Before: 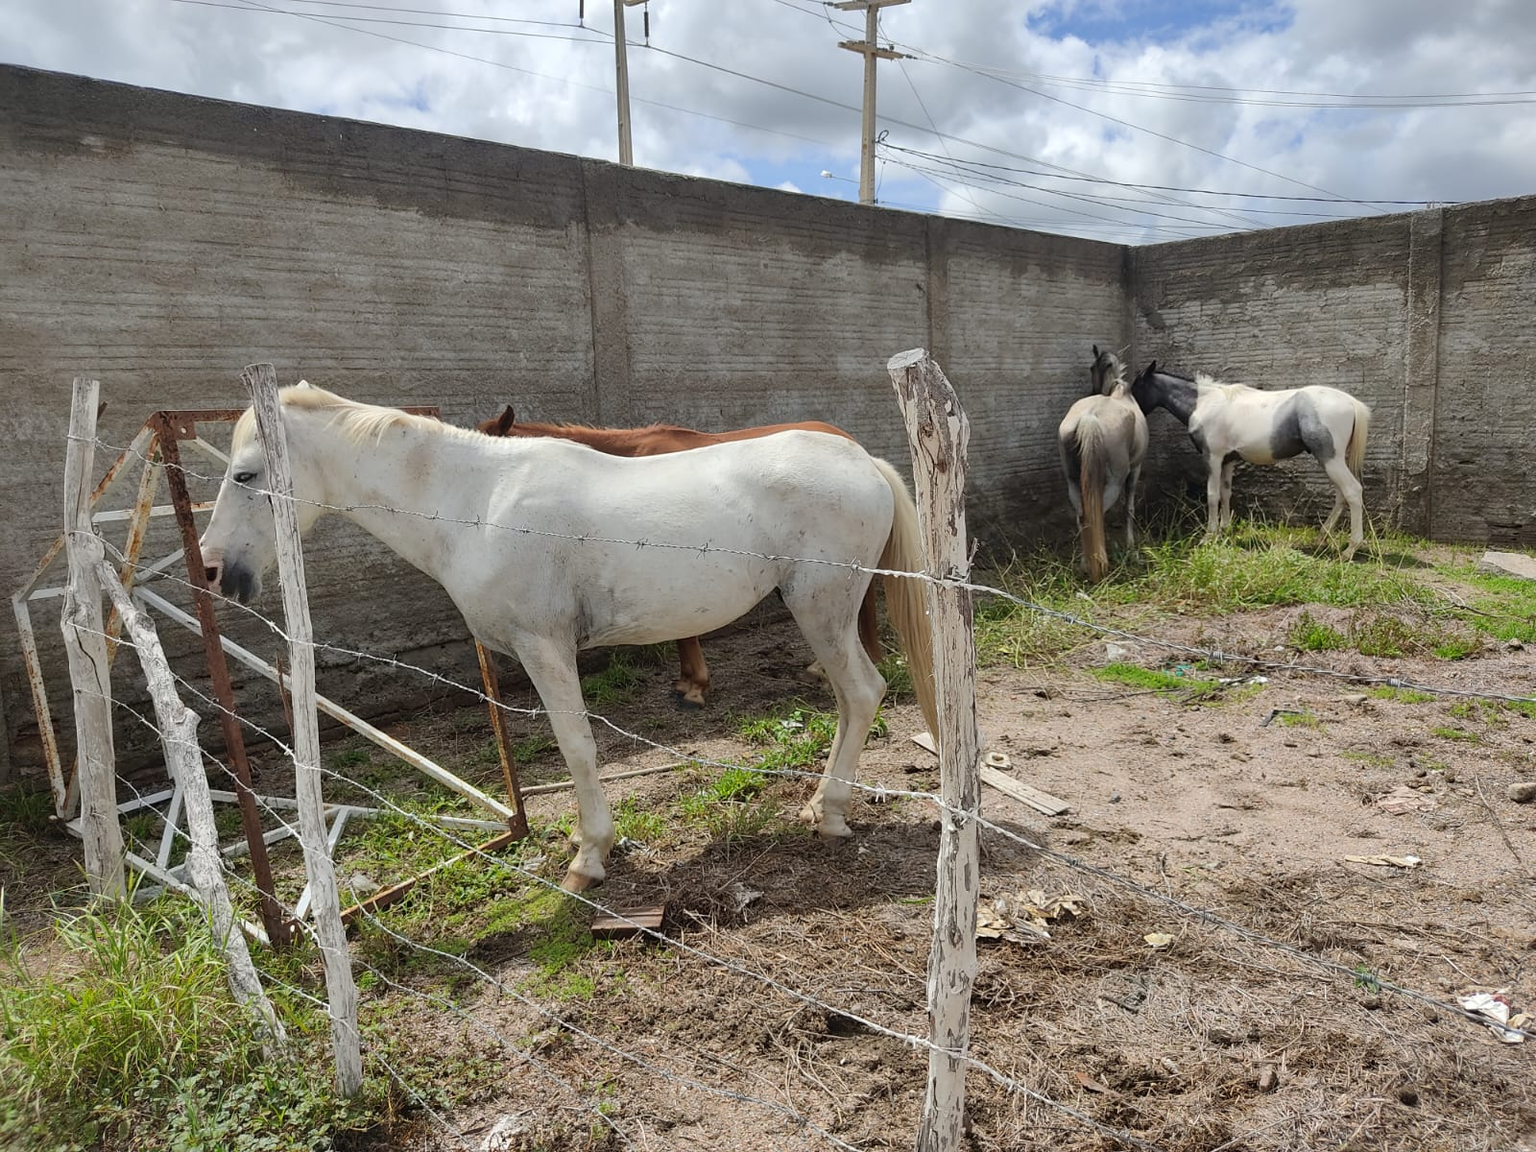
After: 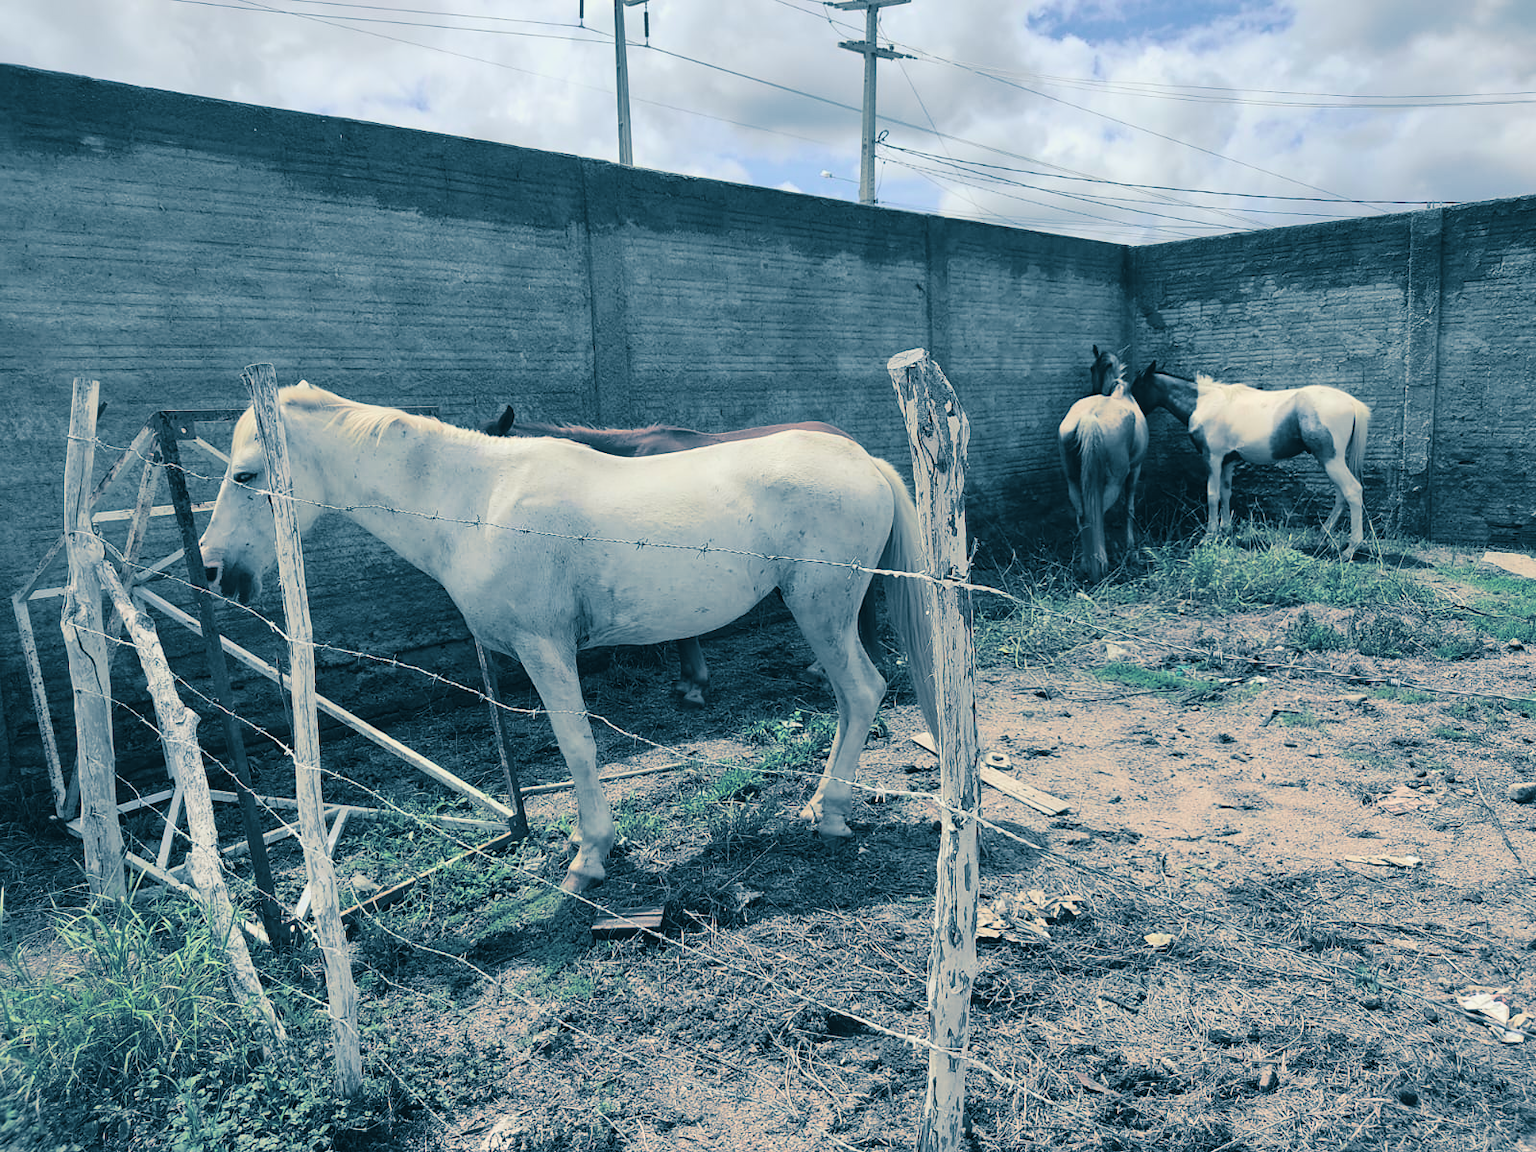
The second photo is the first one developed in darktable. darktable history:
tone curve: curves: ch0 [(0, 0.049) (0.175, 0.178) (0.466, 0.498) (0.715, 0.767) (0.819, 0.851) (1, 0.961)]; ch1 [(0, 0) (0.437, 0.398) (0.476, 0.466) (0.505, 0.505) (0.534, 0.544) (0.595, 0.608) (0.641, 0.643) (1, 1)]; ch2 [(0, 0) (0.359, 0.379) (0.437, 0.44) (0.489, 0.495) (0.518, 0.537) (0.579, 0.579) (1, 1)], color space Lab, independent channels, preserve colors none
split-toning: shadows › hue 212.4°, balance -70
